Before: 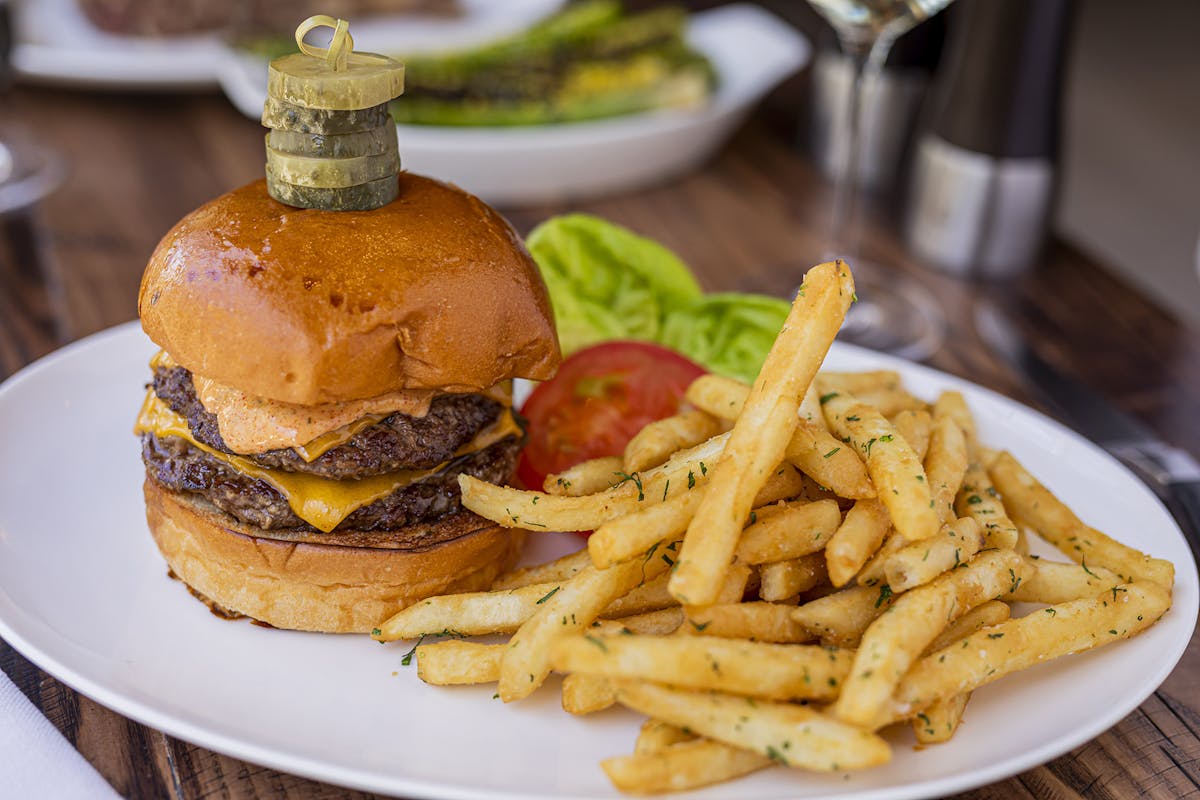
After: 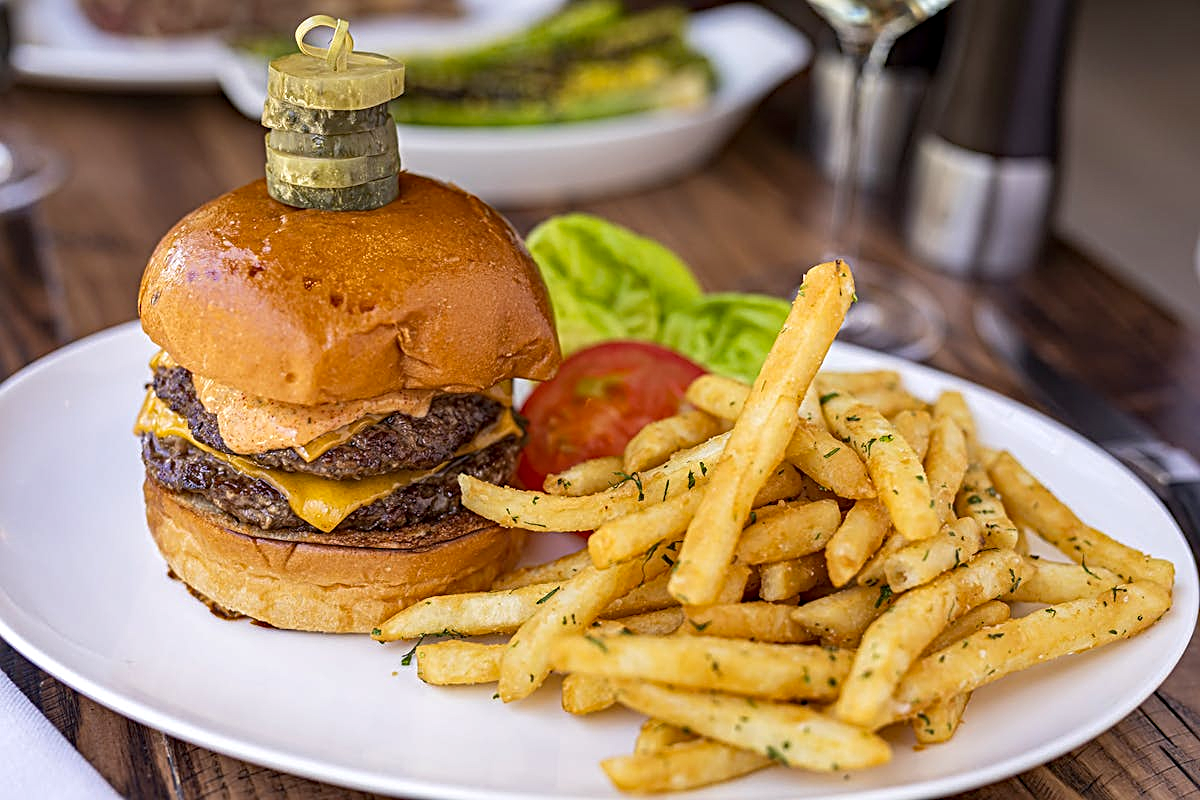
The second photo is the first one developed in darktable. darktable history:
haze removal: compatibility mode true
shadows and highlights: shadows 32.16, highlights -32.81, soften with gaussian
exposure: exposure 0.296 EV, compensate highlight preservation false
sharpen: radius 2.724
